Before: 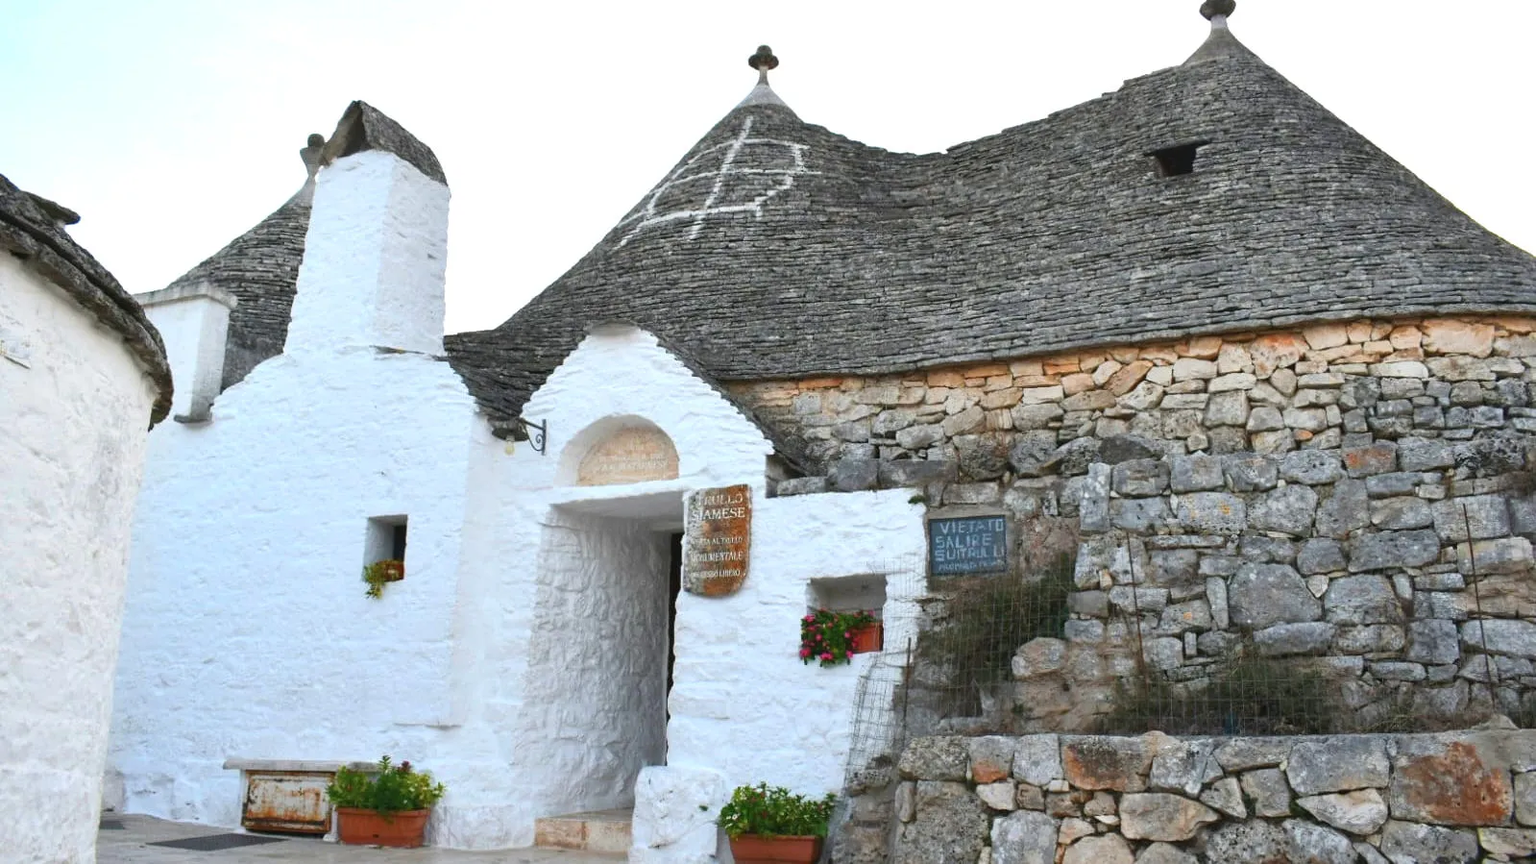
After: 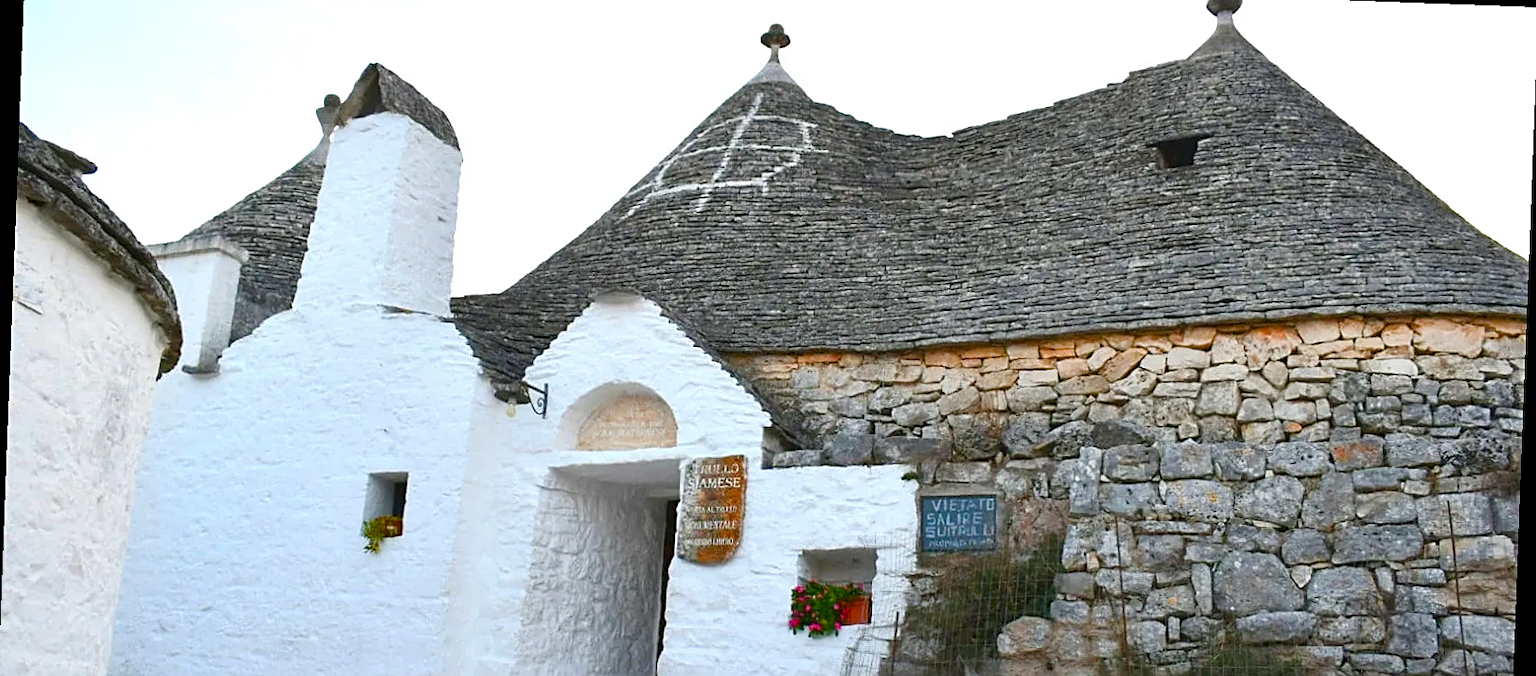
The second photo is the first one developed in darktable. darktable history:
rotate and perspective: rotation 2.17°, automatic cropping off
color balance rgb: perceptual saturation grading › global saturation 20%, perceptual saturation grading › highlights -25%, perceptual saturation grading › shadows 50%
crop: left 0.387%, top 5.469%, bottom 19.809%
sharpen: on, module defaults
